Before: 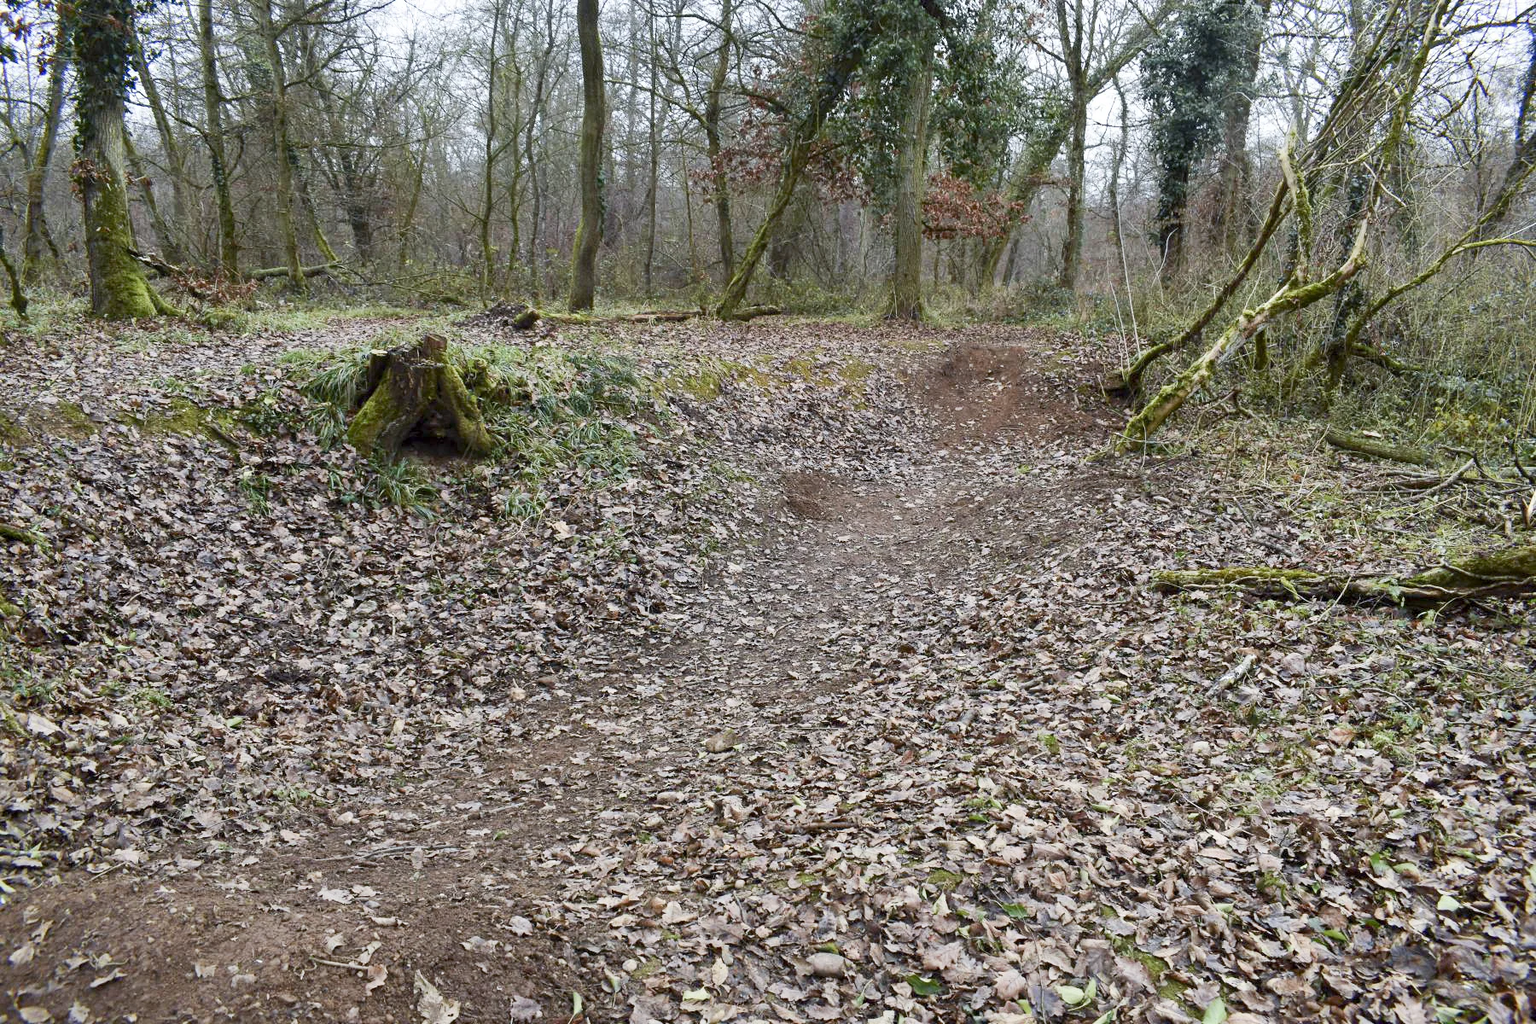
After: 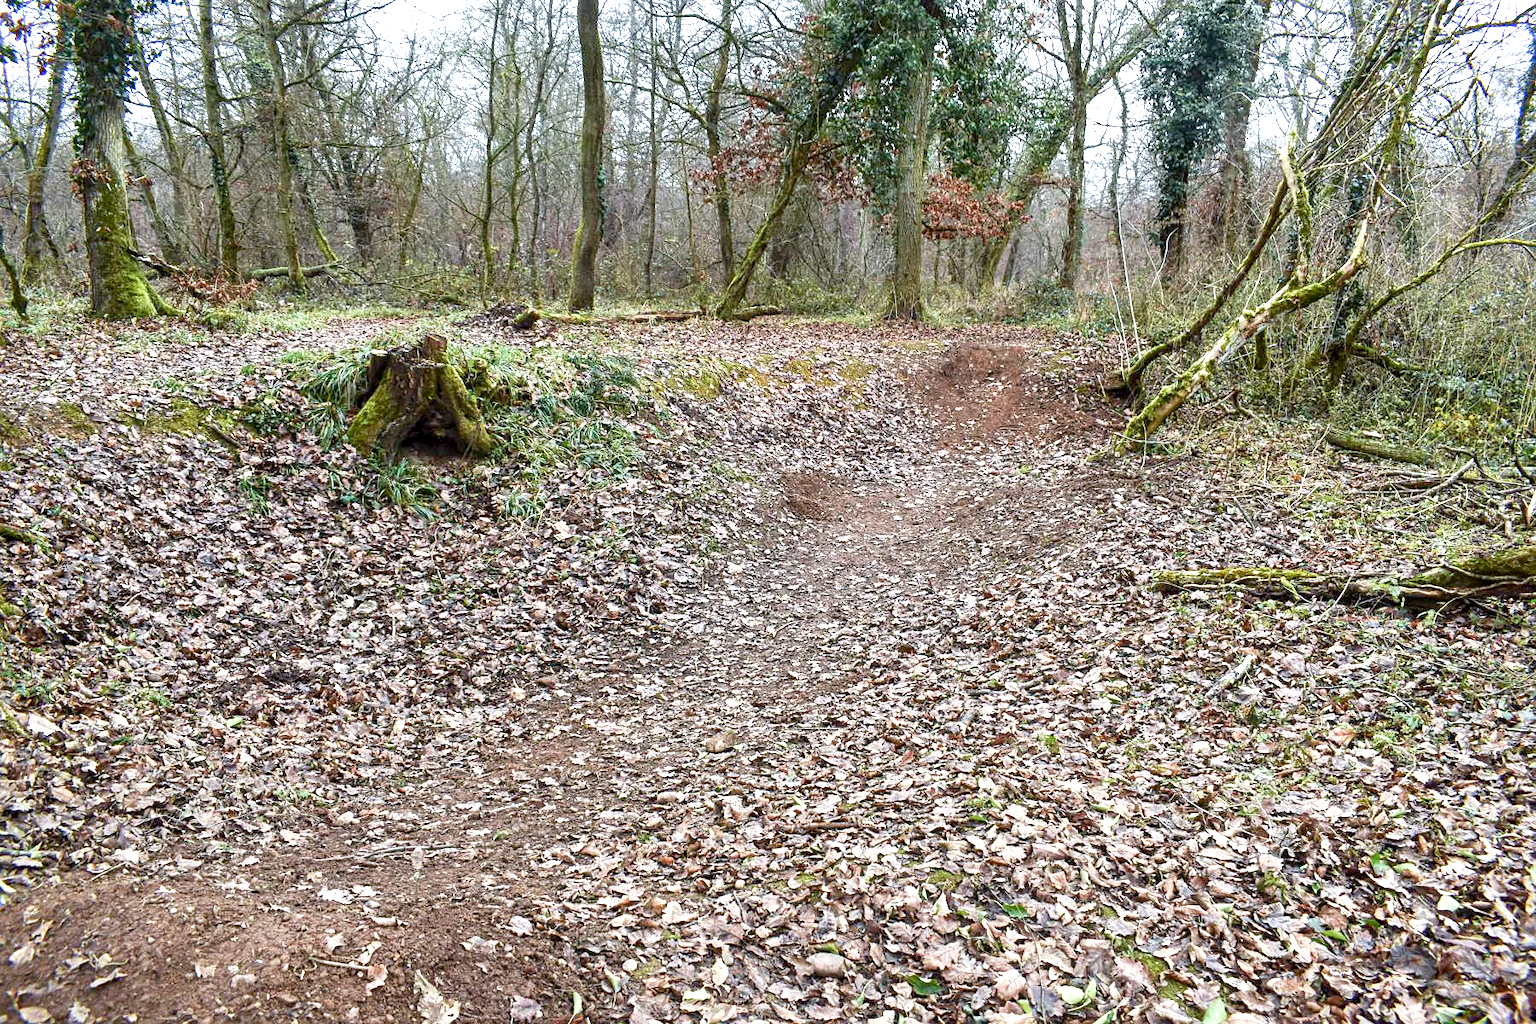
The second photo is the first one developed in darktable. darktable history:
local contrast: on, module defaults
sharpen: amount 0.205
exposure: exposure 0.6 EV, compensate highlight preservation false
